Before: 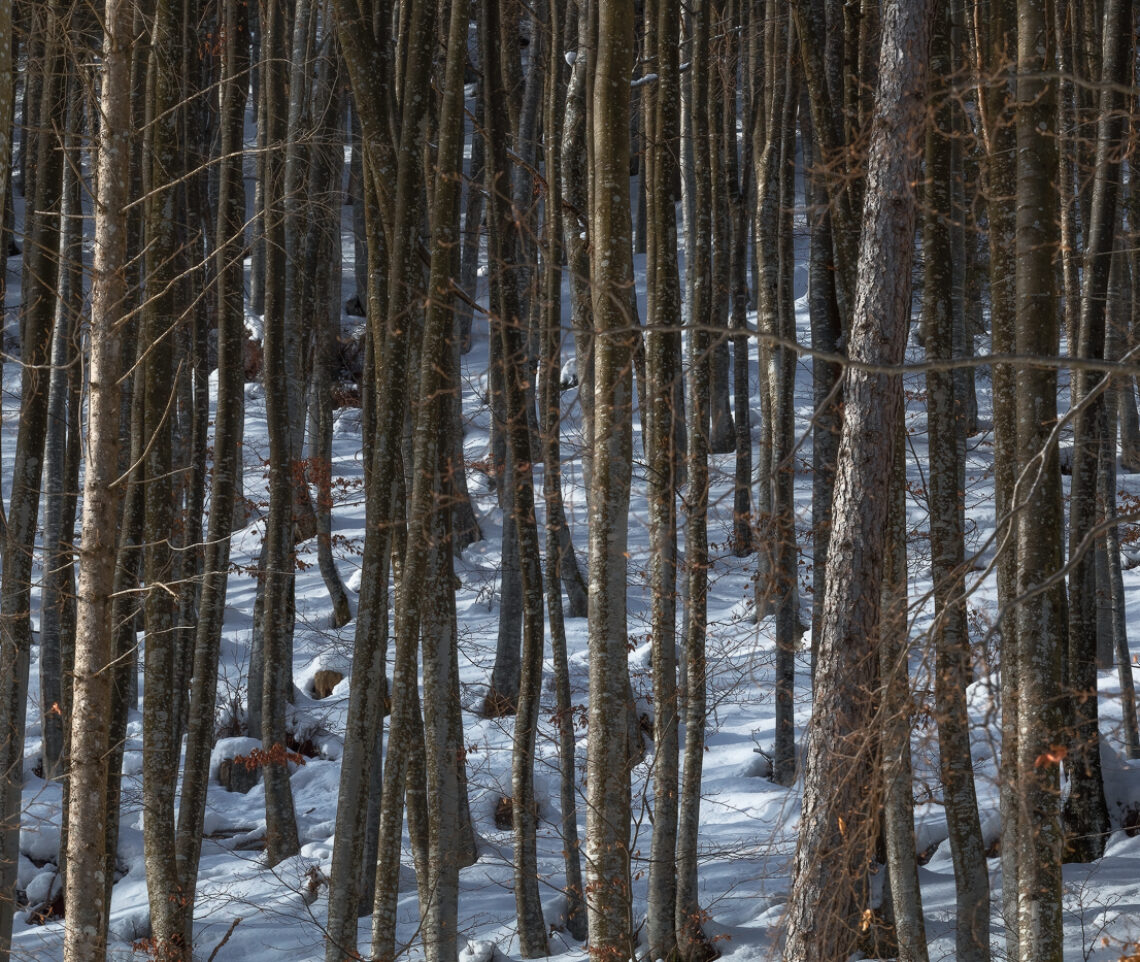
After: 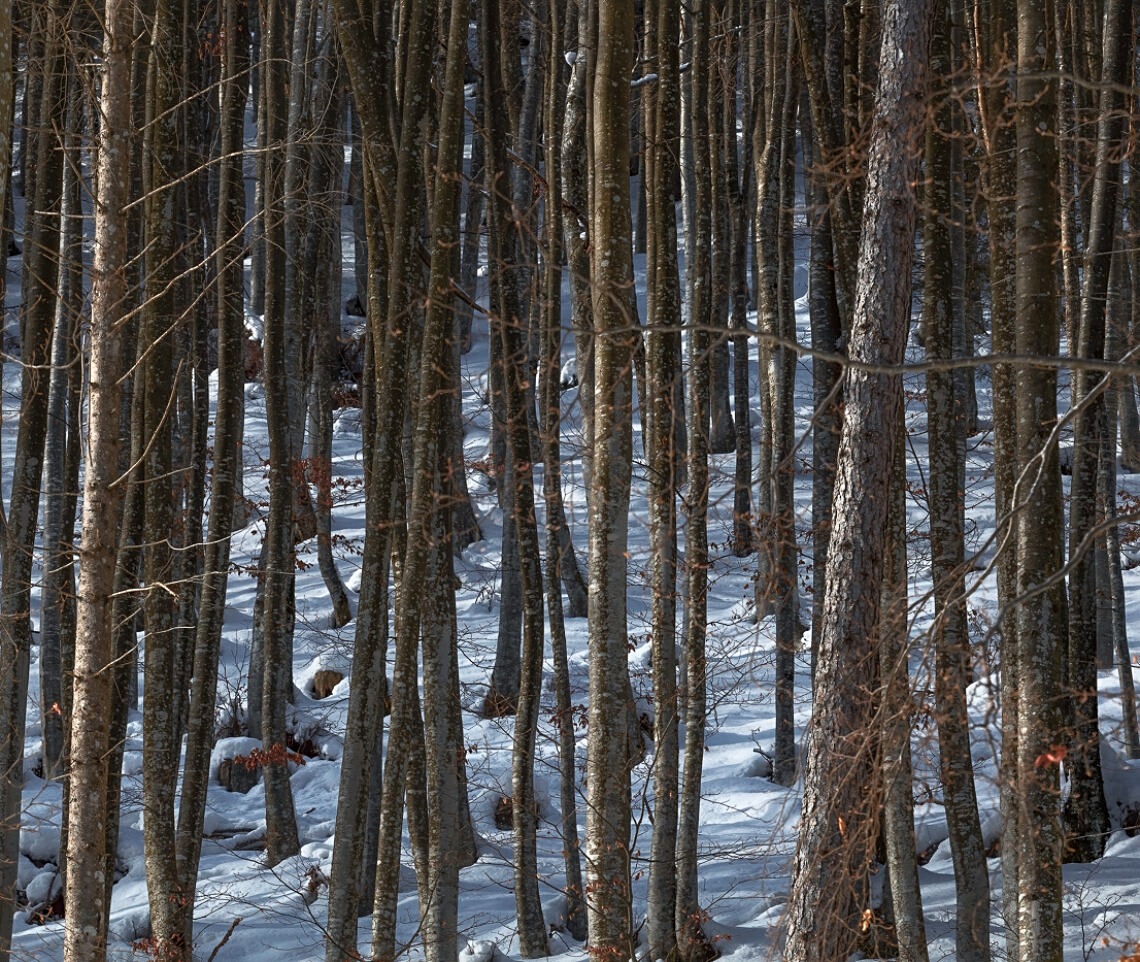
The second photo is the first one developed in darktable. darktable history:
color zones: curves: ch1 [(0.263, 0.53) (0.376, 0.287) (0.487, 0.512) (0.748, 0.547) (1, 0.513)]; ch2 [(0.262, 0.45) (0.751, 0.477)]
sharpen: radius 2.182, amount 0.382, threshold 0.023
